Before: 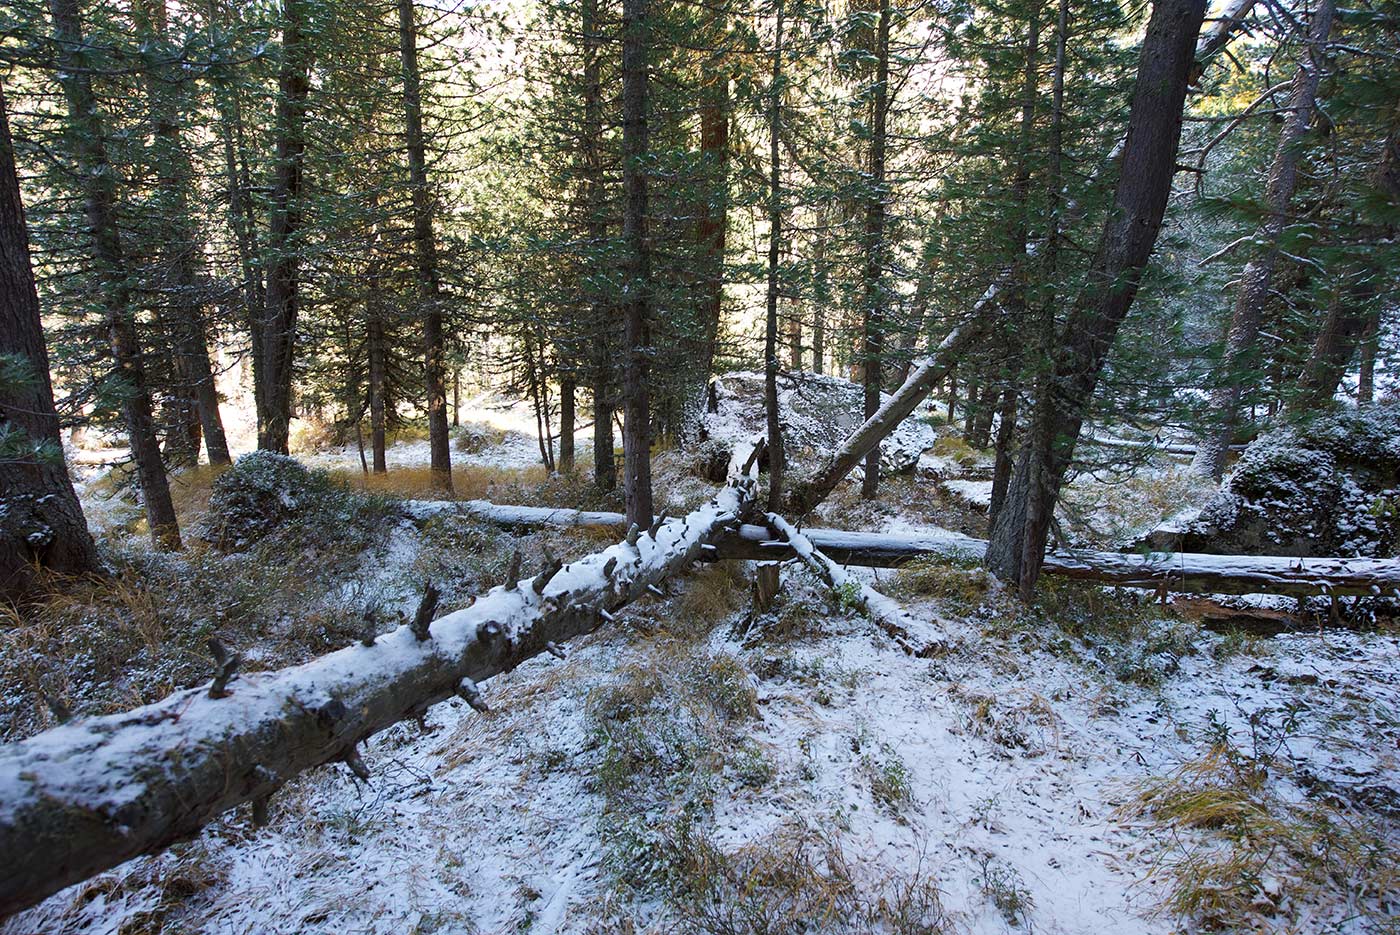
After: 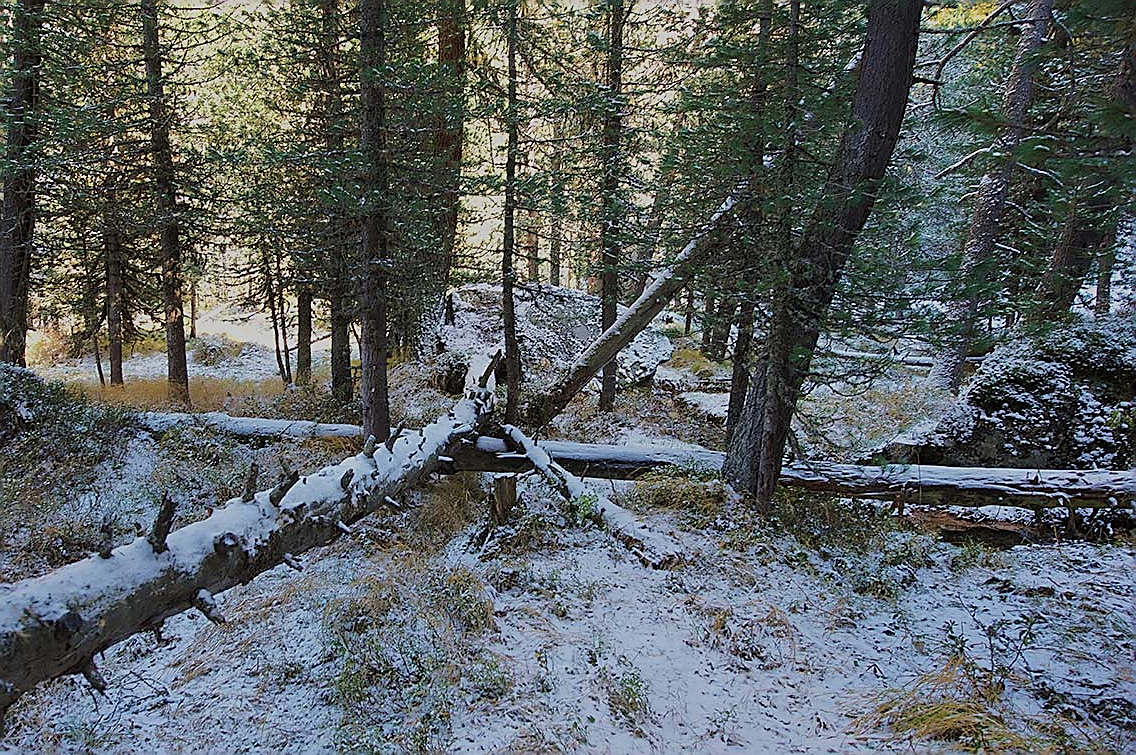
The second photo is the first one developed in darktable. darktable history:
exposure: black level correction 0, exposure 1.001 EV, compensate highlight preservation false
crop: left 18.842%, top 9.495%, right 0.001%, bottom 9.658%
contrast brightness saturation: brightness 0.148
tone equalizer: -8 EV -1.99 EV, -7 EV -1.97 EV, -6 EV -1.96 EV, -5 EV -1.99 EV, -4 EV -1.99 EV, -3 EV -1.99 EV, -2 EV -1.99 EV, -1 EV -1.61 EV, +0 EV -1.99 EV
velvia: on, module defaults
sharpen: radius 1.369, amount 1.243, threshold 0.614
